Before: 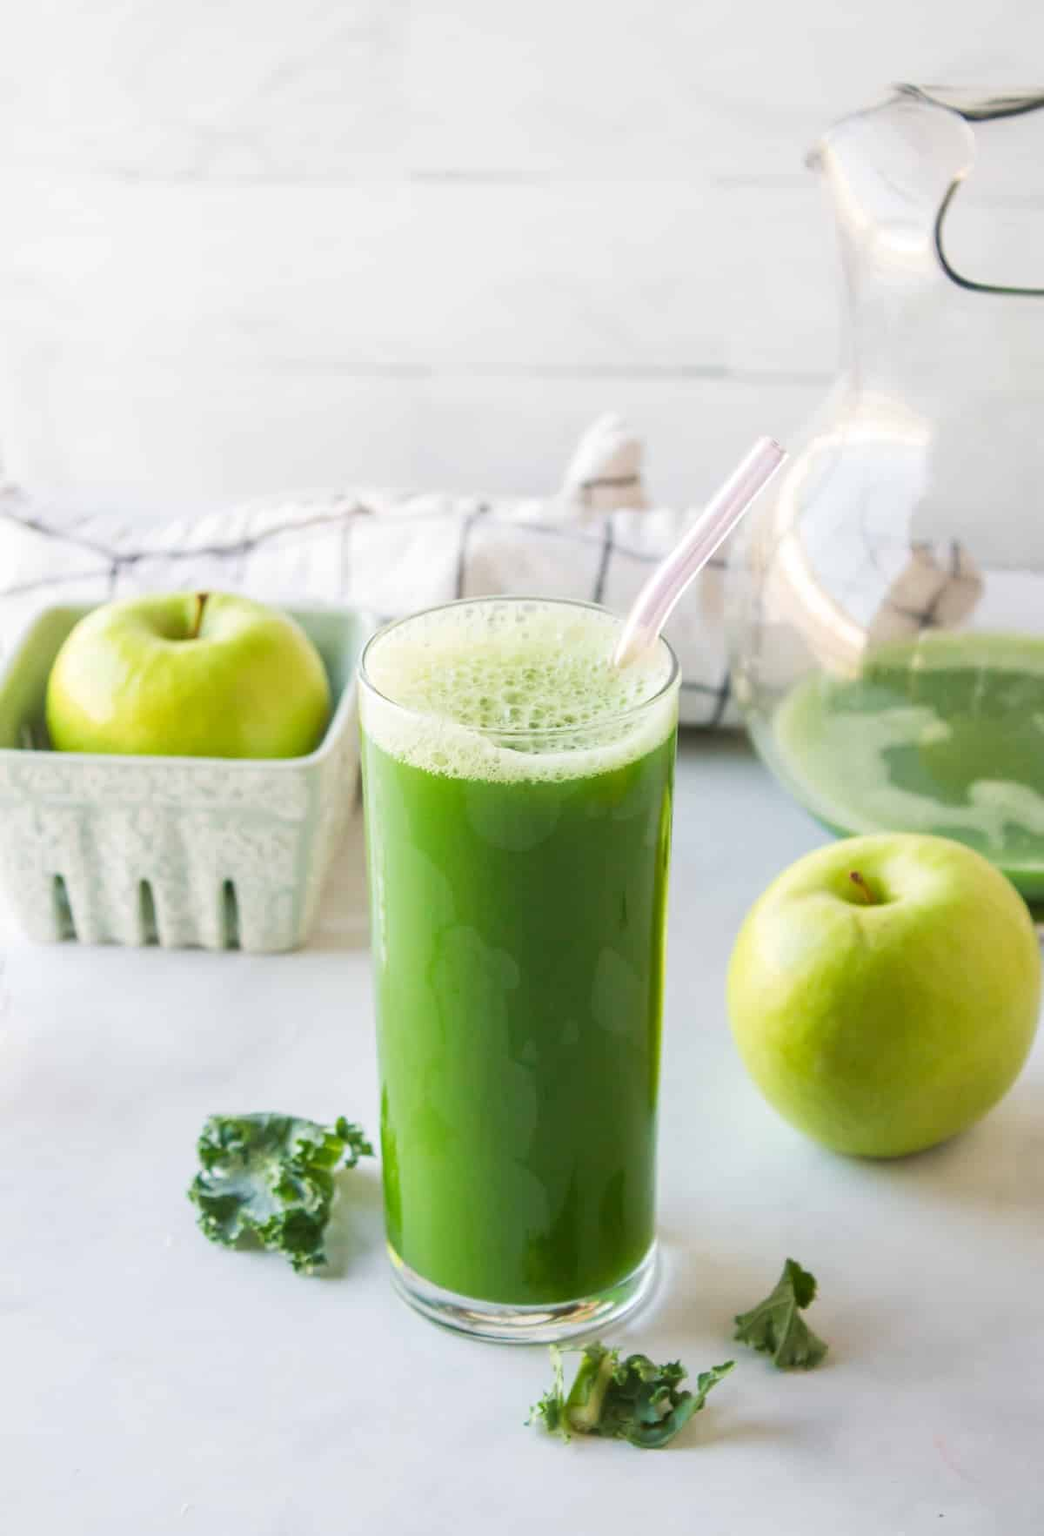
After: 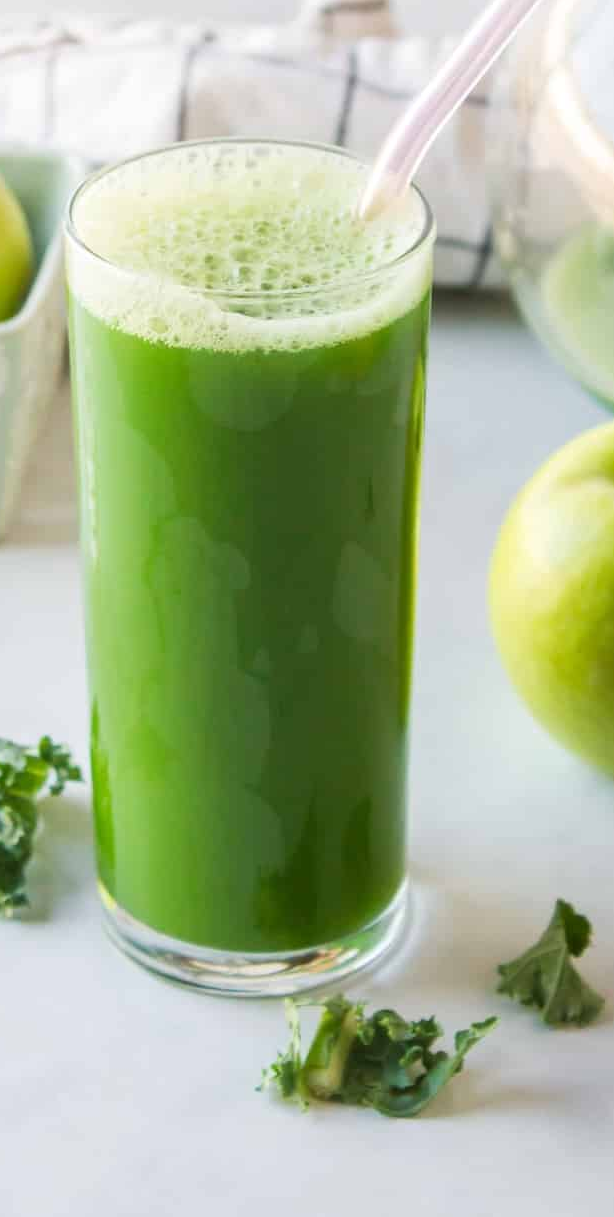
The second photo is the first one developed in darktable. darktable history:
crop and rotate: left 28.987%, top 31.045%, right 19.815%
